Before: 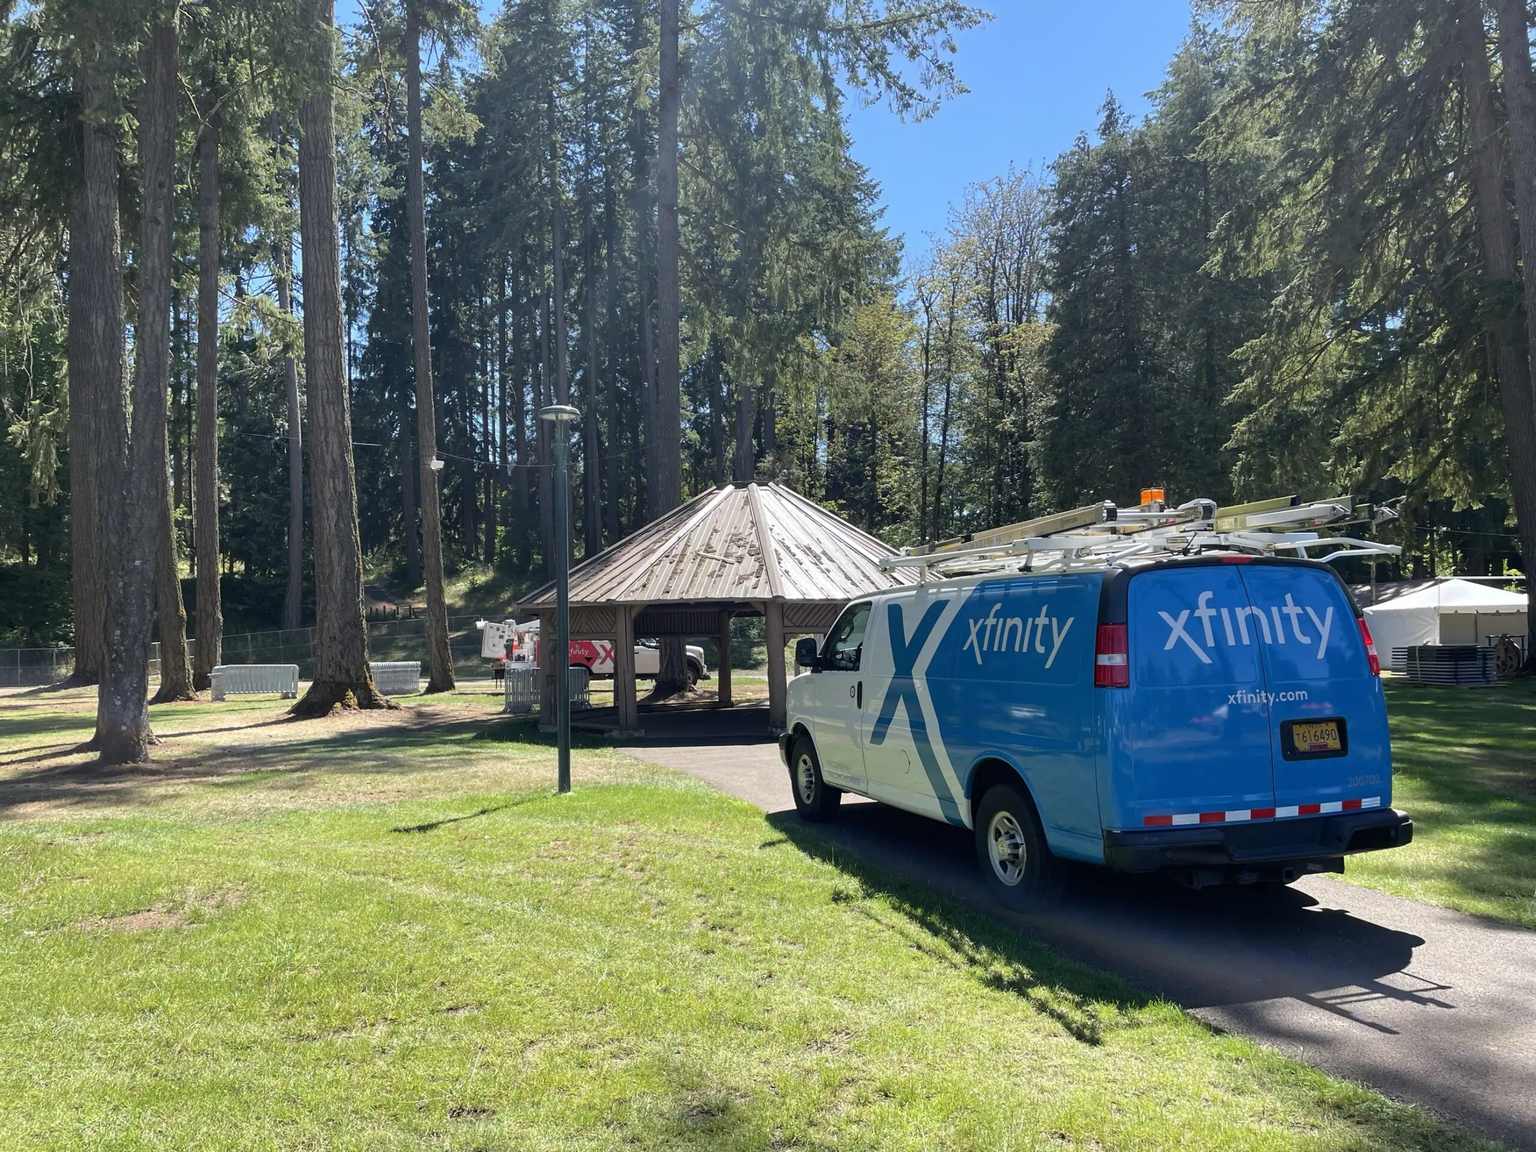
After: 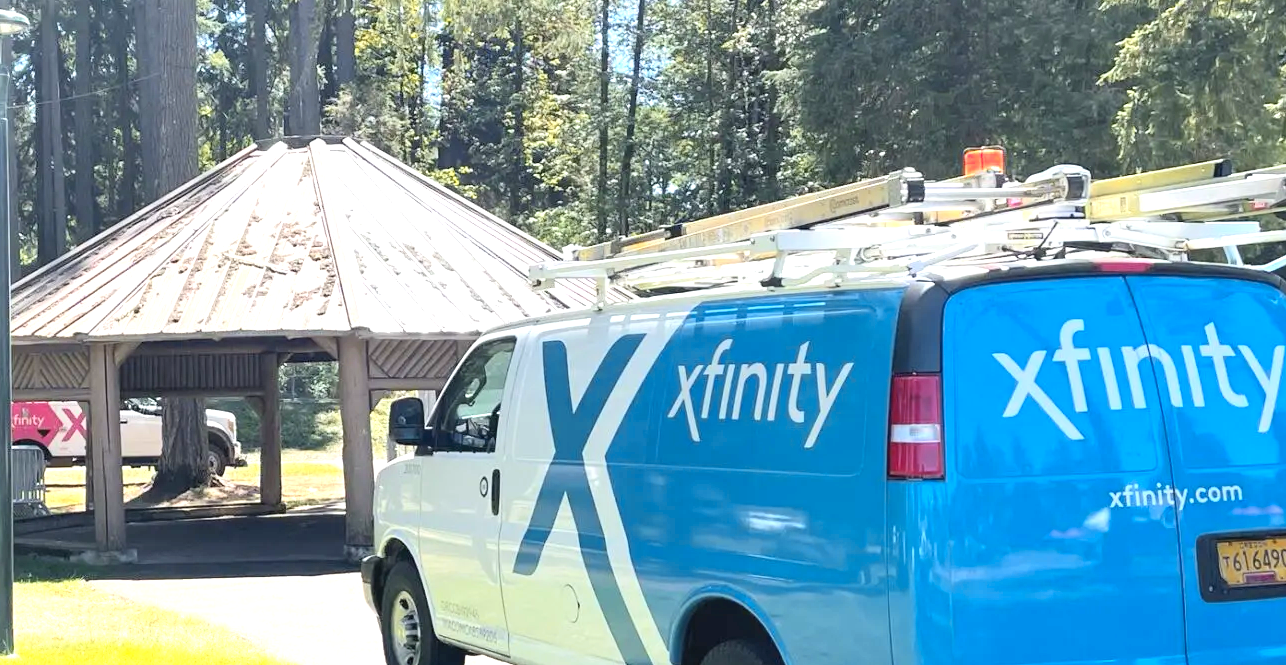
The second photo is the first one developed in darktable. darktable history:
crop: left 36.607%, top 34.735%, right 13.146%, bottom 30.611%
exposure: black level correction 0, exposure 1.2 EV, compensate exposure bias true, compensate highlight preservation false
color zones: curves: ch1 [(0.235, 0.558) (0.75, 0.5)]; ch2 [(0.25, 0.462) (0.749, 0.457)], mix 40.67%
contrast brightness saturation: contrast 0.14, brightness 0.21
